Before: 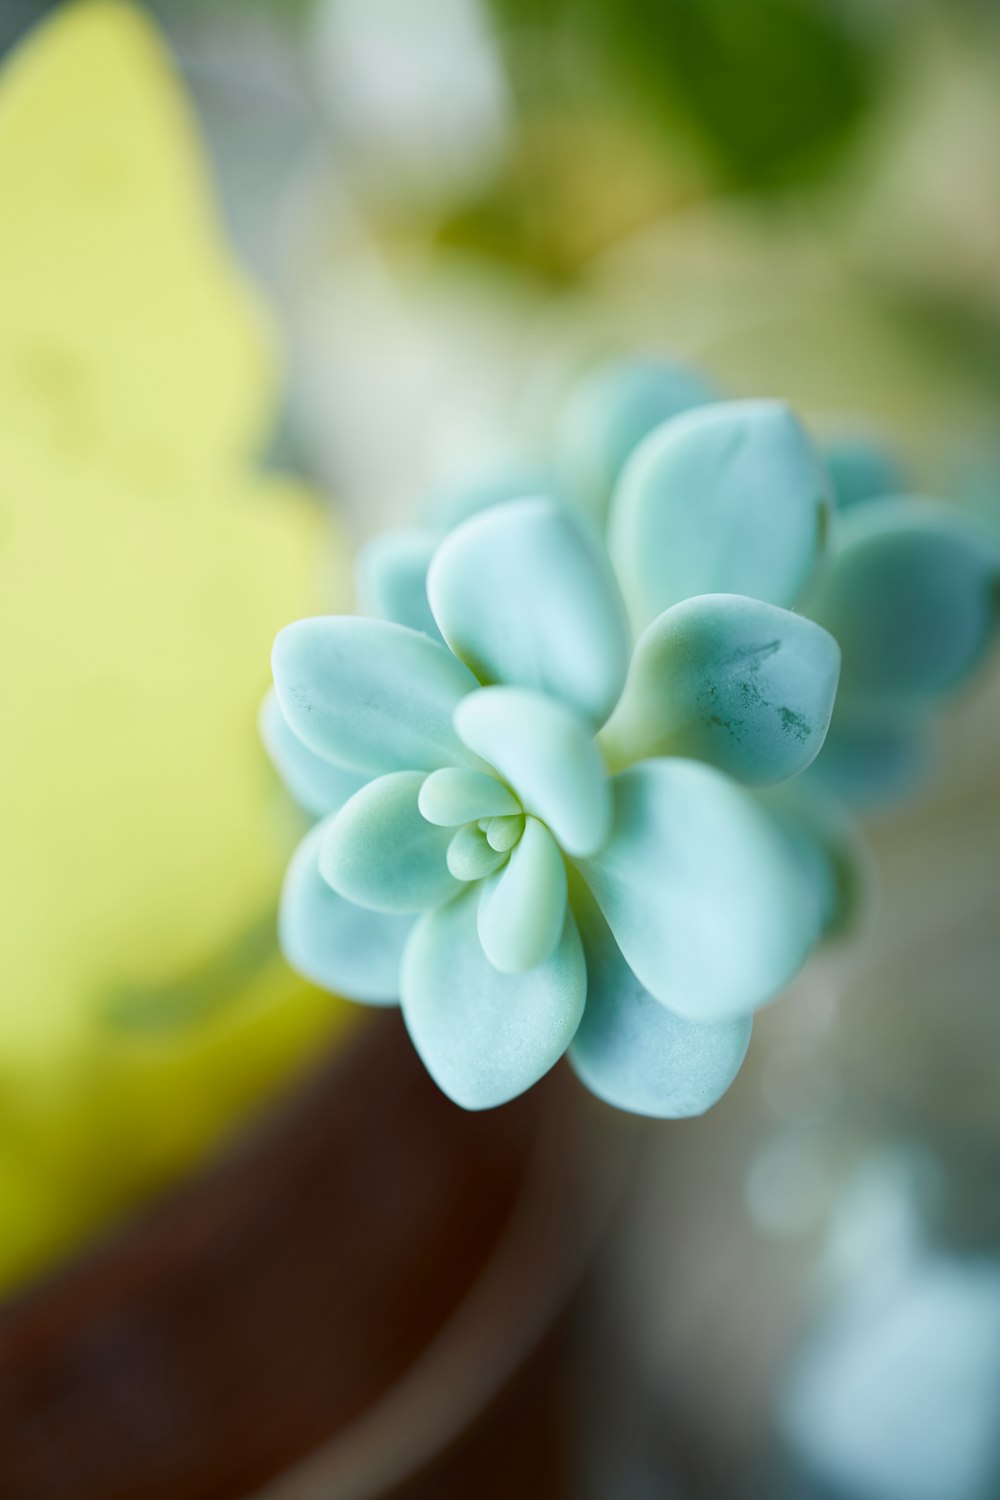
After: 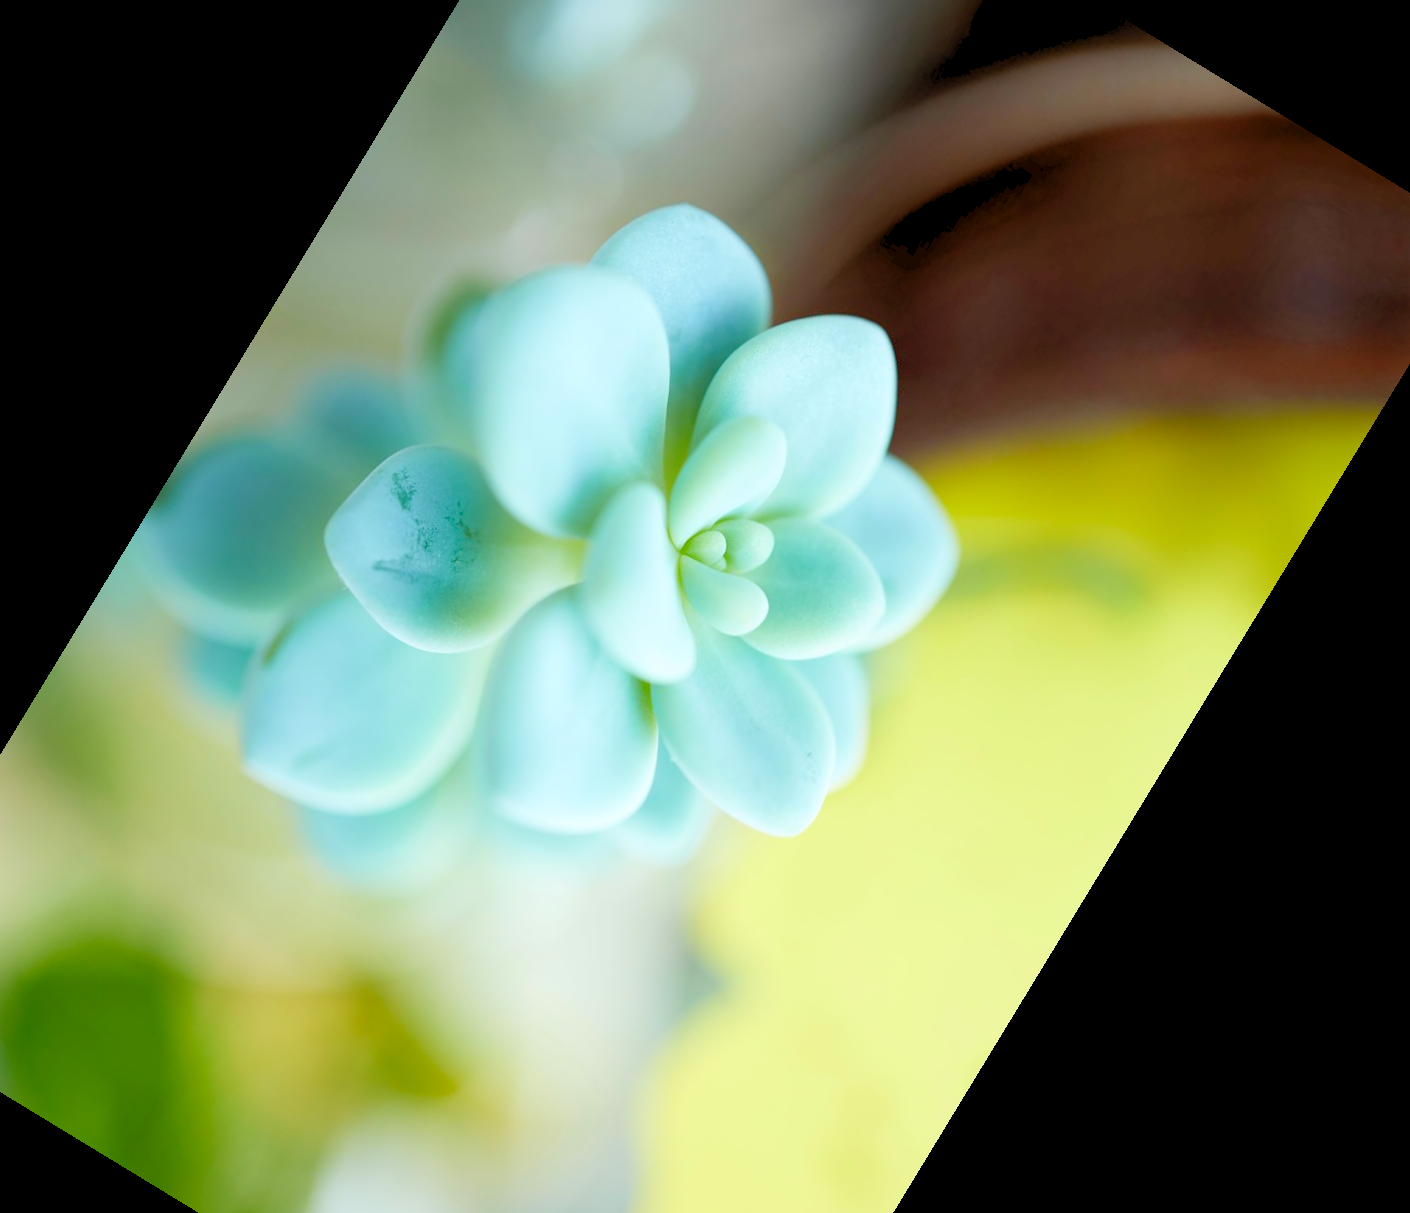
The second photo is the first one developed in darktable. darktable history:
crop and rotate: angle 148.68°, left 9.111%, top 15.603%, right 4.588%, bottom 17.041%
levels: levels [0.072, 0.414, 0.976]
exposure: compensate highlight preservation false
